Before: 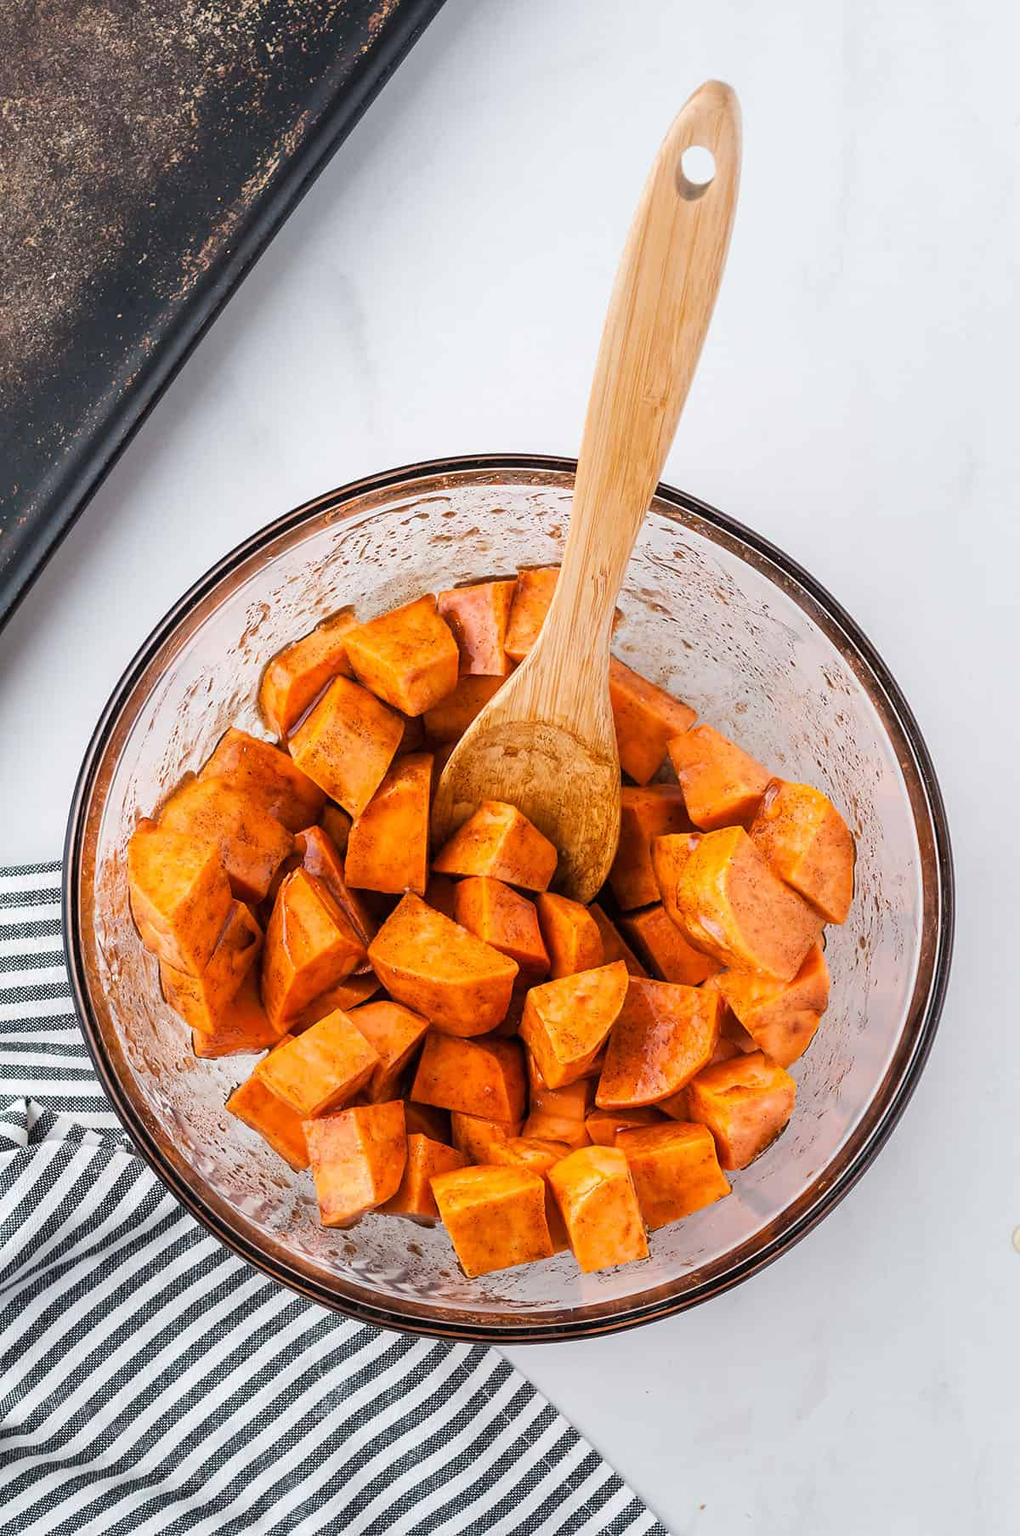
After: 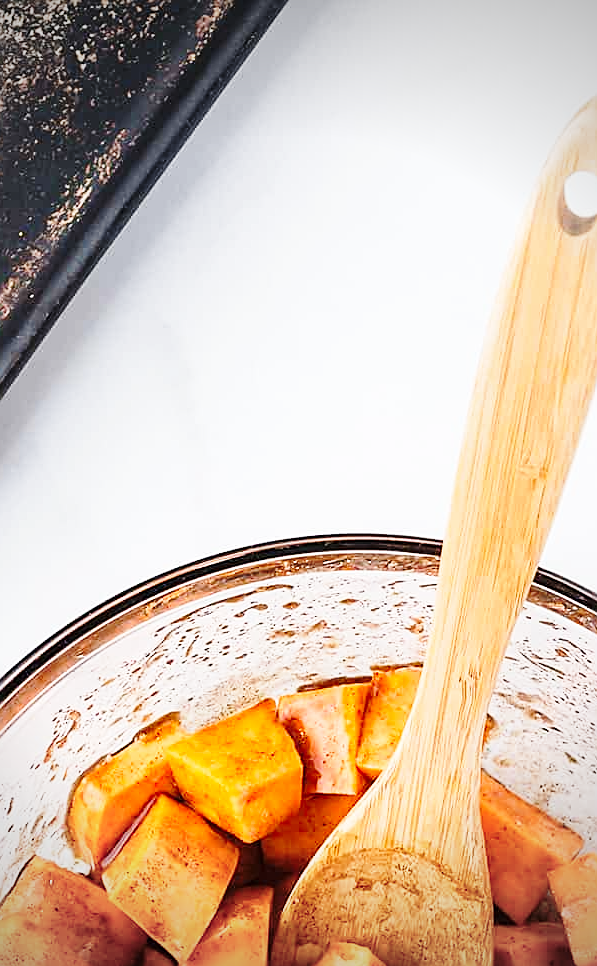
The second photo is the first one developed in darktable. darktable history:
crop: left 19.813%, right 30.41%, bottom 46.516%
sharpen: on, module defaults
base curve: curves: ch0 [(0, 0) (0.028, 0.03) (0.121, 0.232) (0.46, 0.748) (0.859, 0.968) (1, 1)], preserve colors none
vignetting: fall-off start 71.6%
